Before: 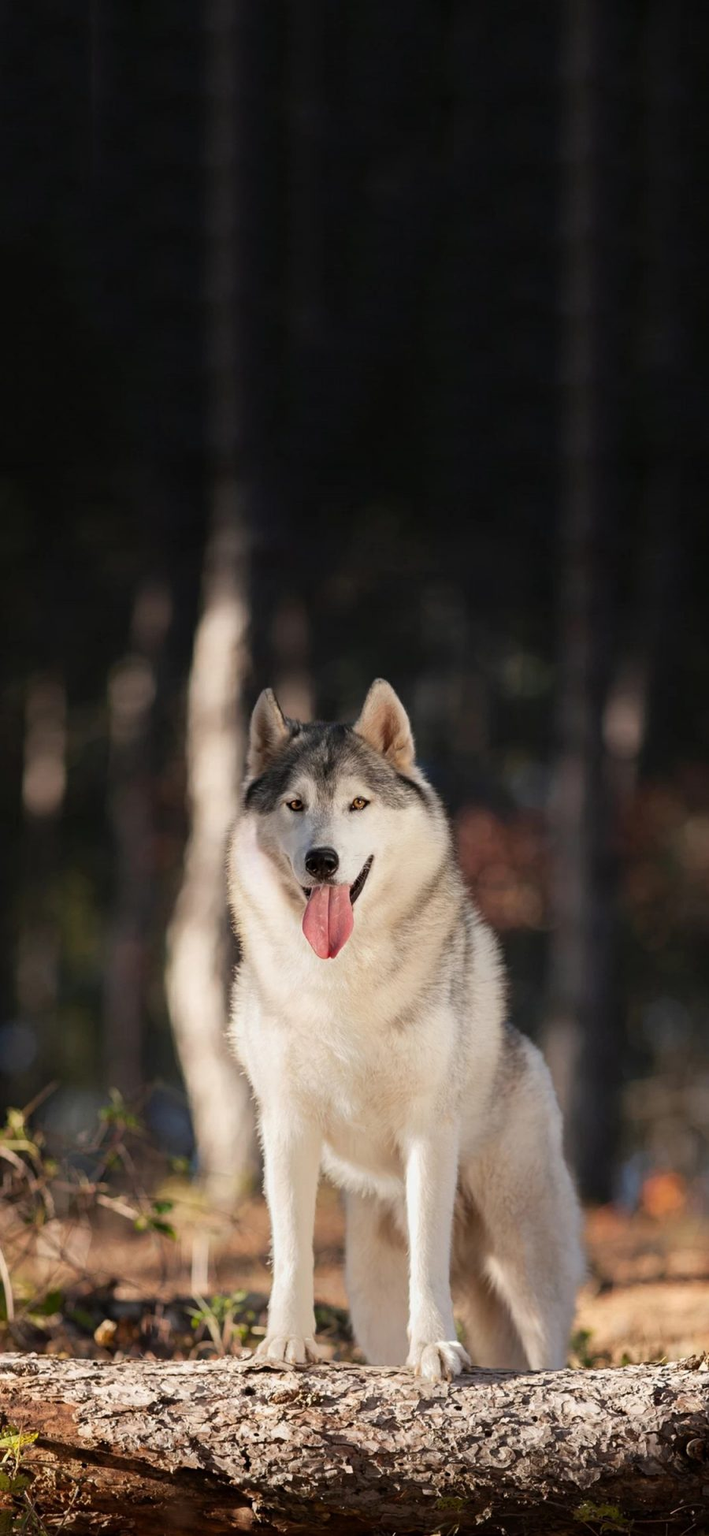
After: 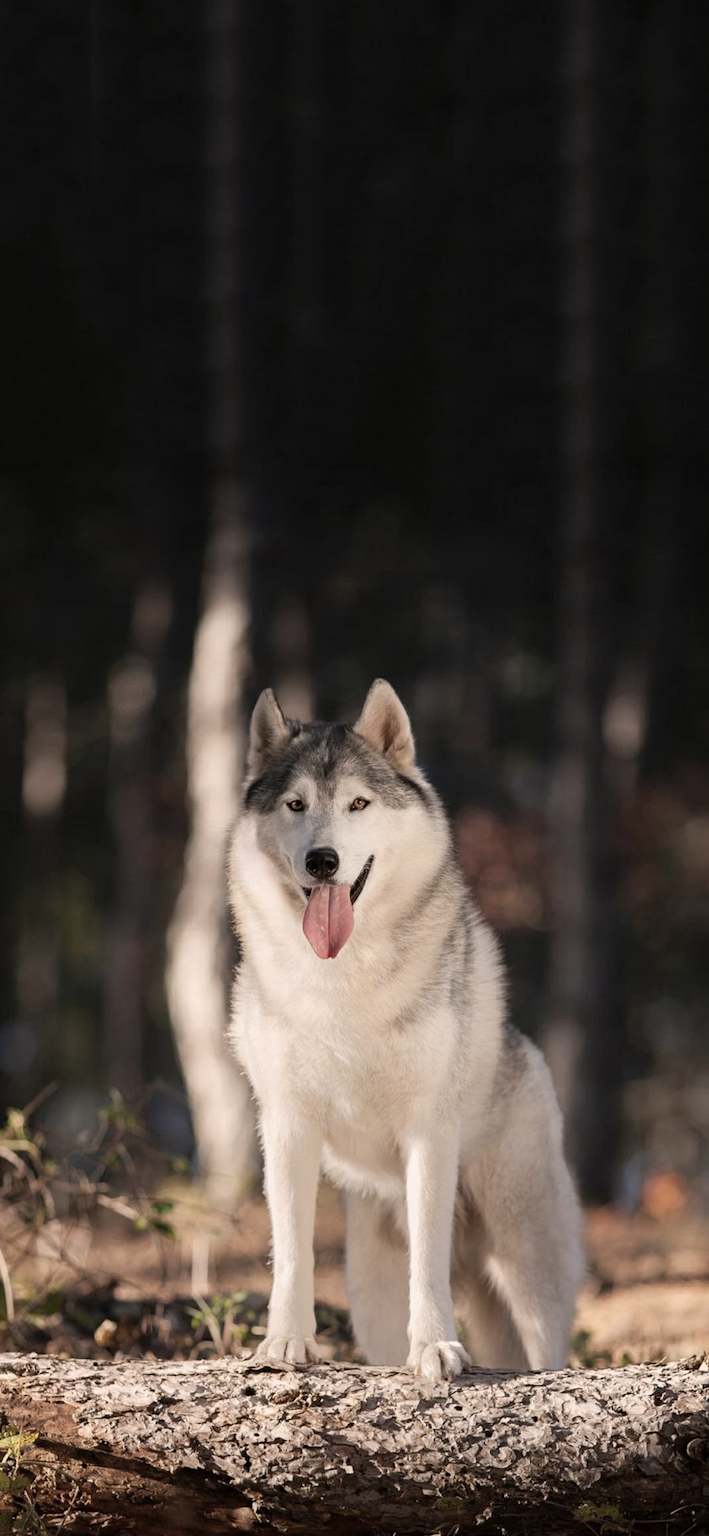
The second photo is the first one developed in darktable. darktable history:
color correction: highlights a* 5.49, highlights b* 5.23, saturation 0.663
